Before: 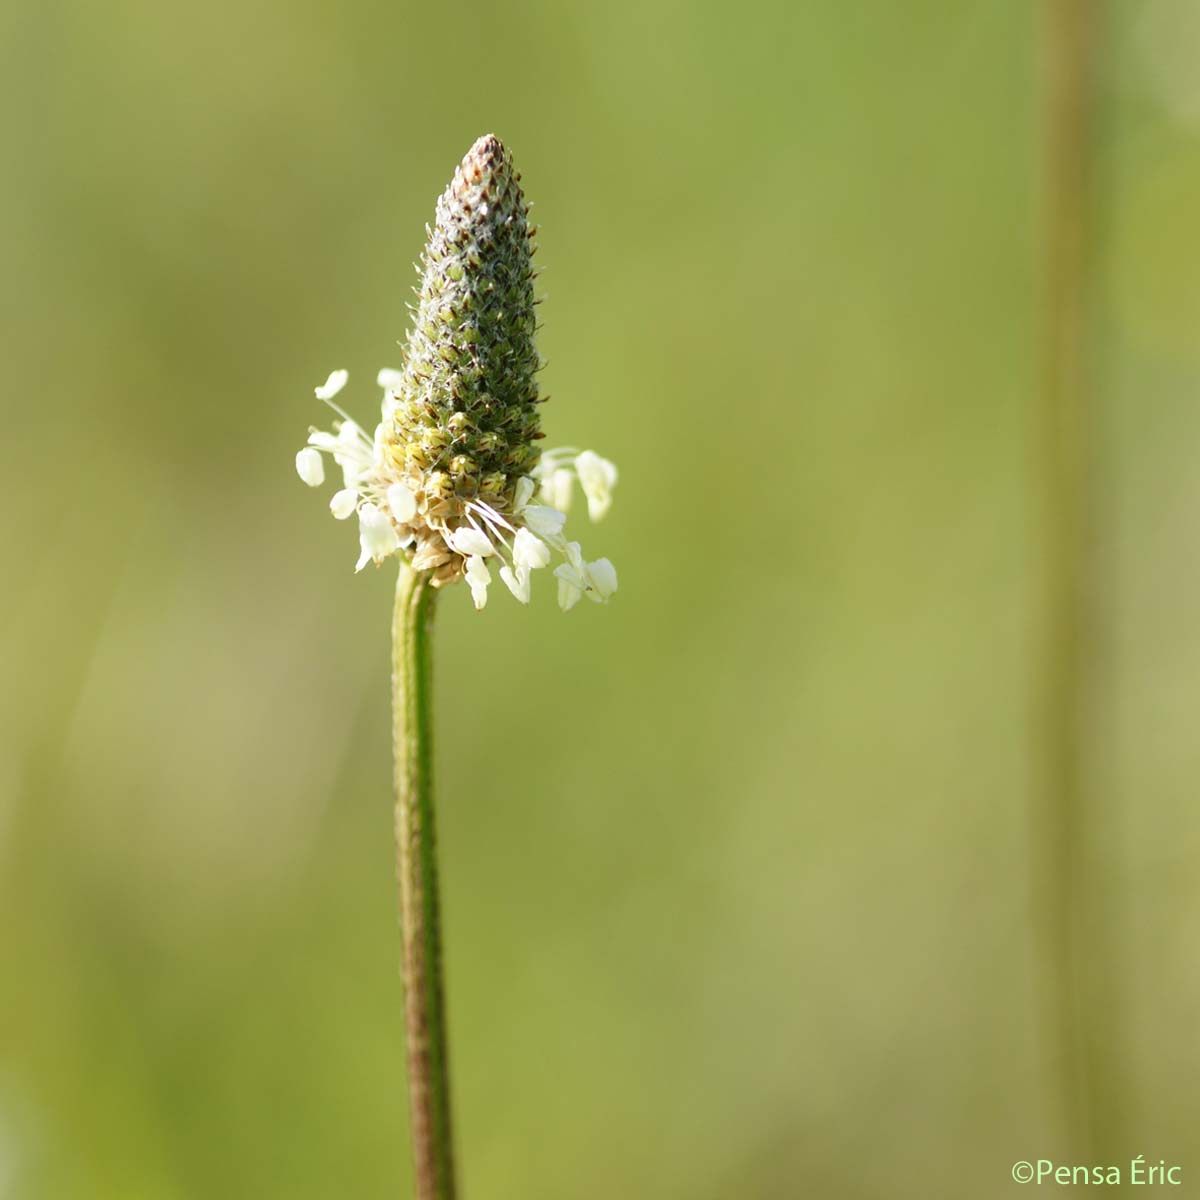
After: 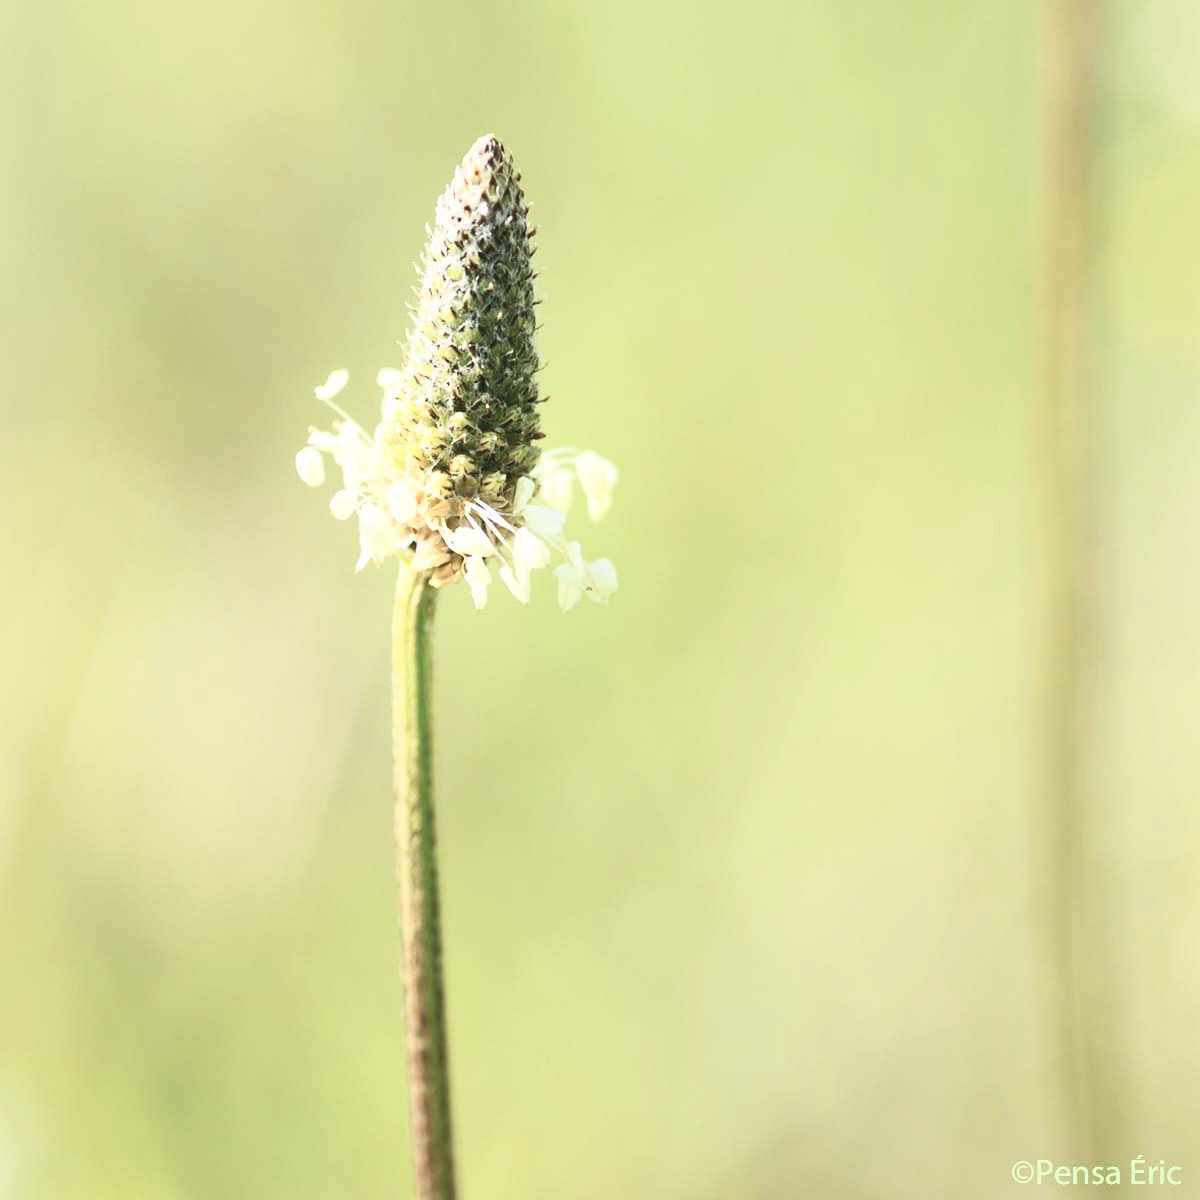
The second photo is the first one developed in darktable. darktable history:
contrast brightness saturation: contrast 0.442, brightness 0.557, saturation -0.187
